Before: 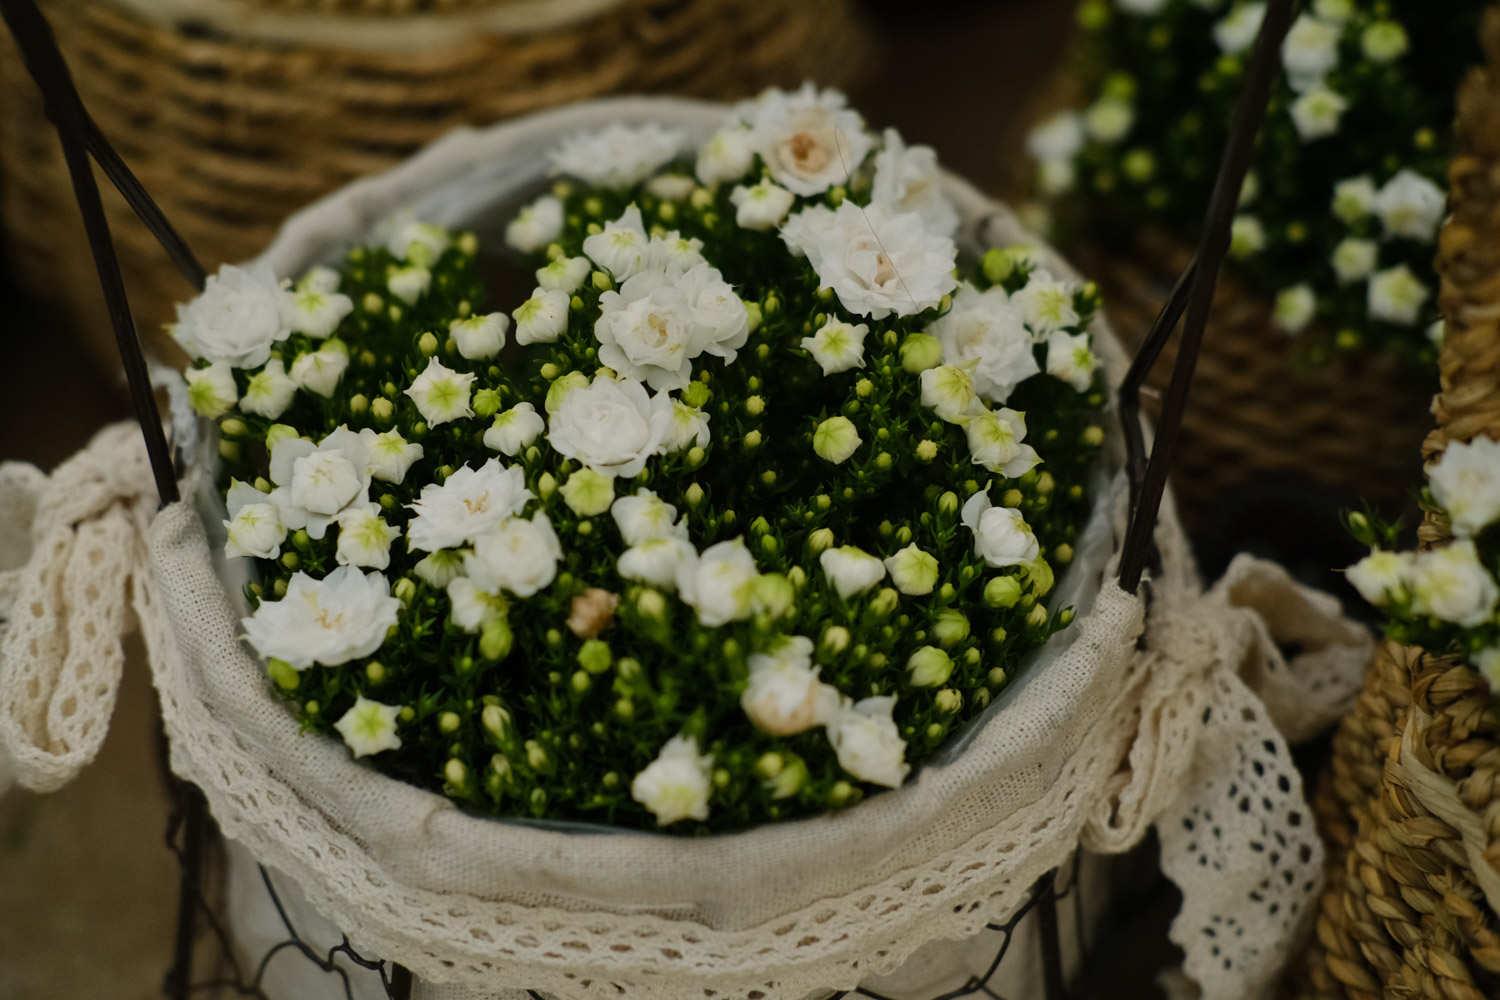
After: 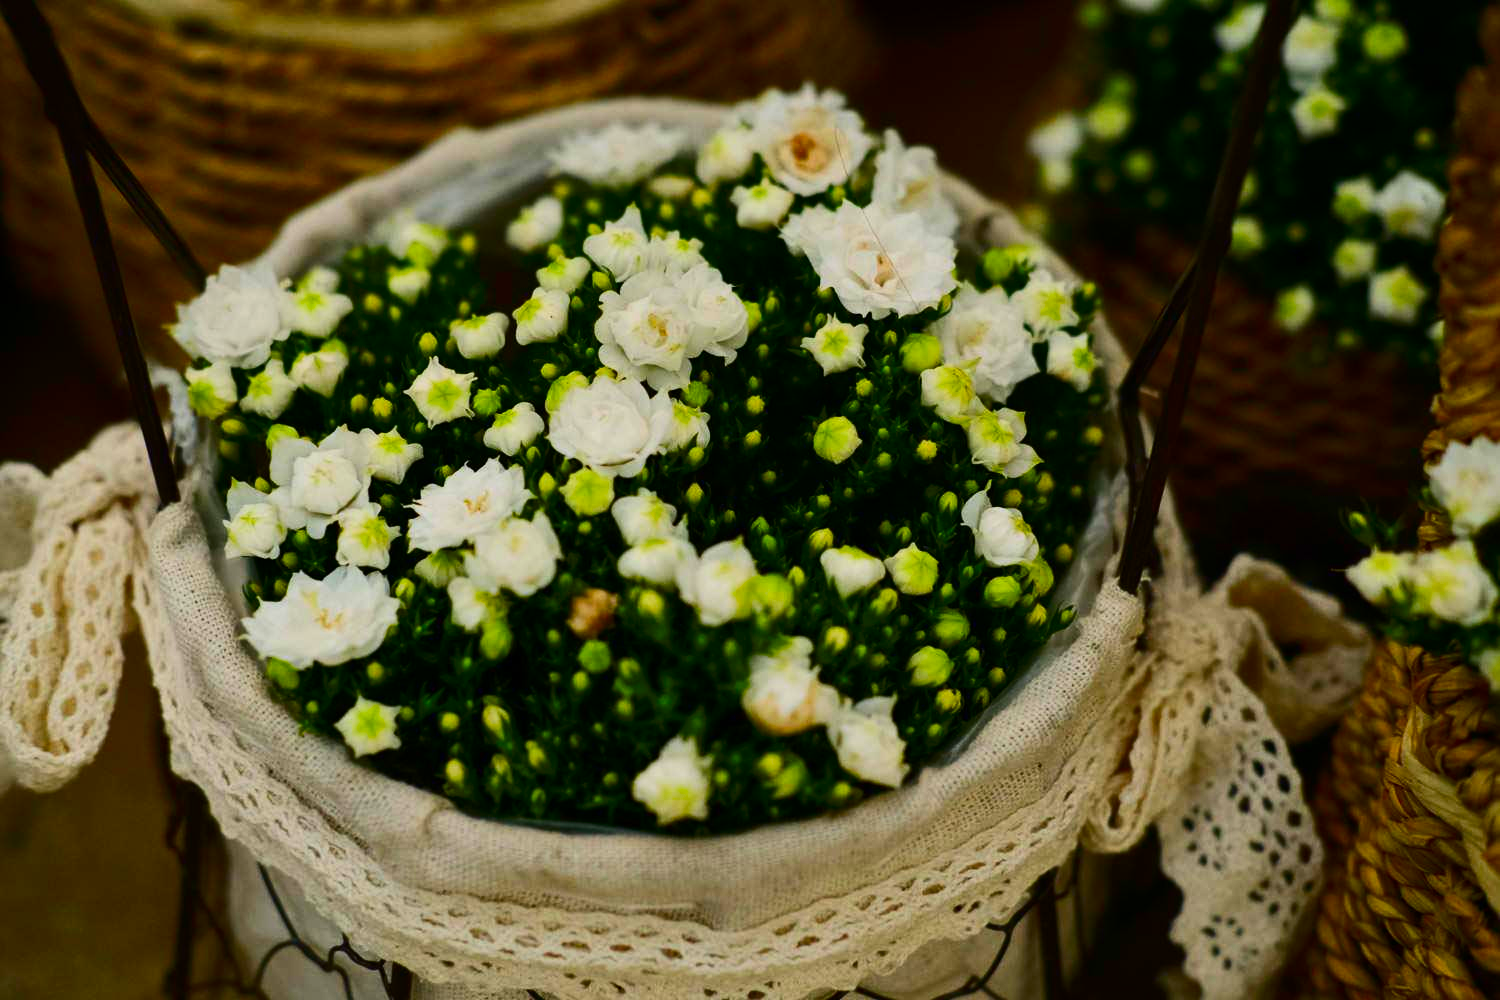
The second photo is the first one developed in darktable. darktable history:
contrast brightness saturation: contrast 0.259, brightness 0.018, saturation 0.861
